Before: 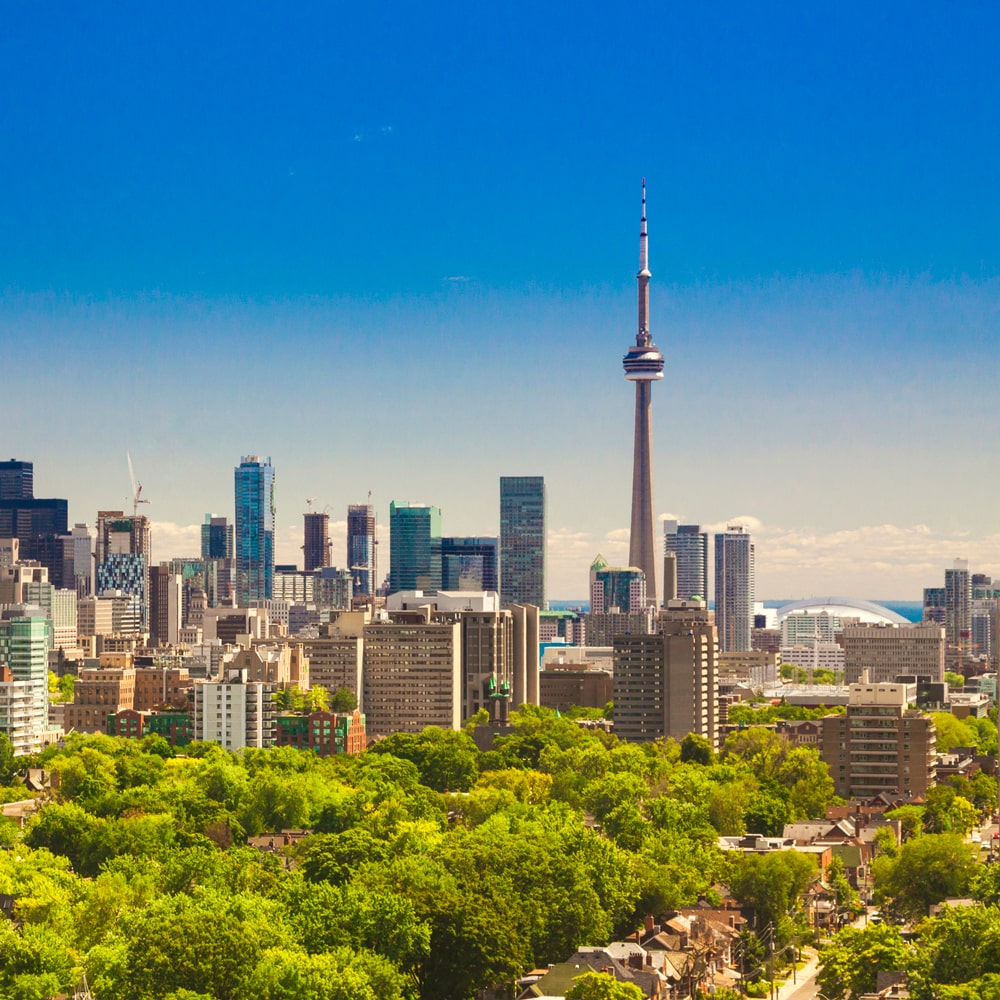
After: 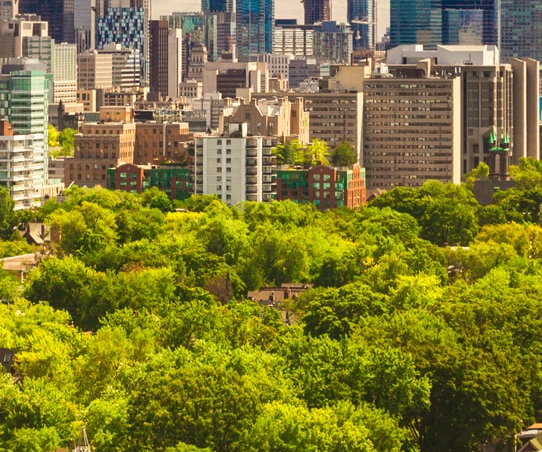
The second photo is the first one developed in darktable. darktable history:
crop and rotate: top 54.639%, right 45.721%, bottom 0.16%
